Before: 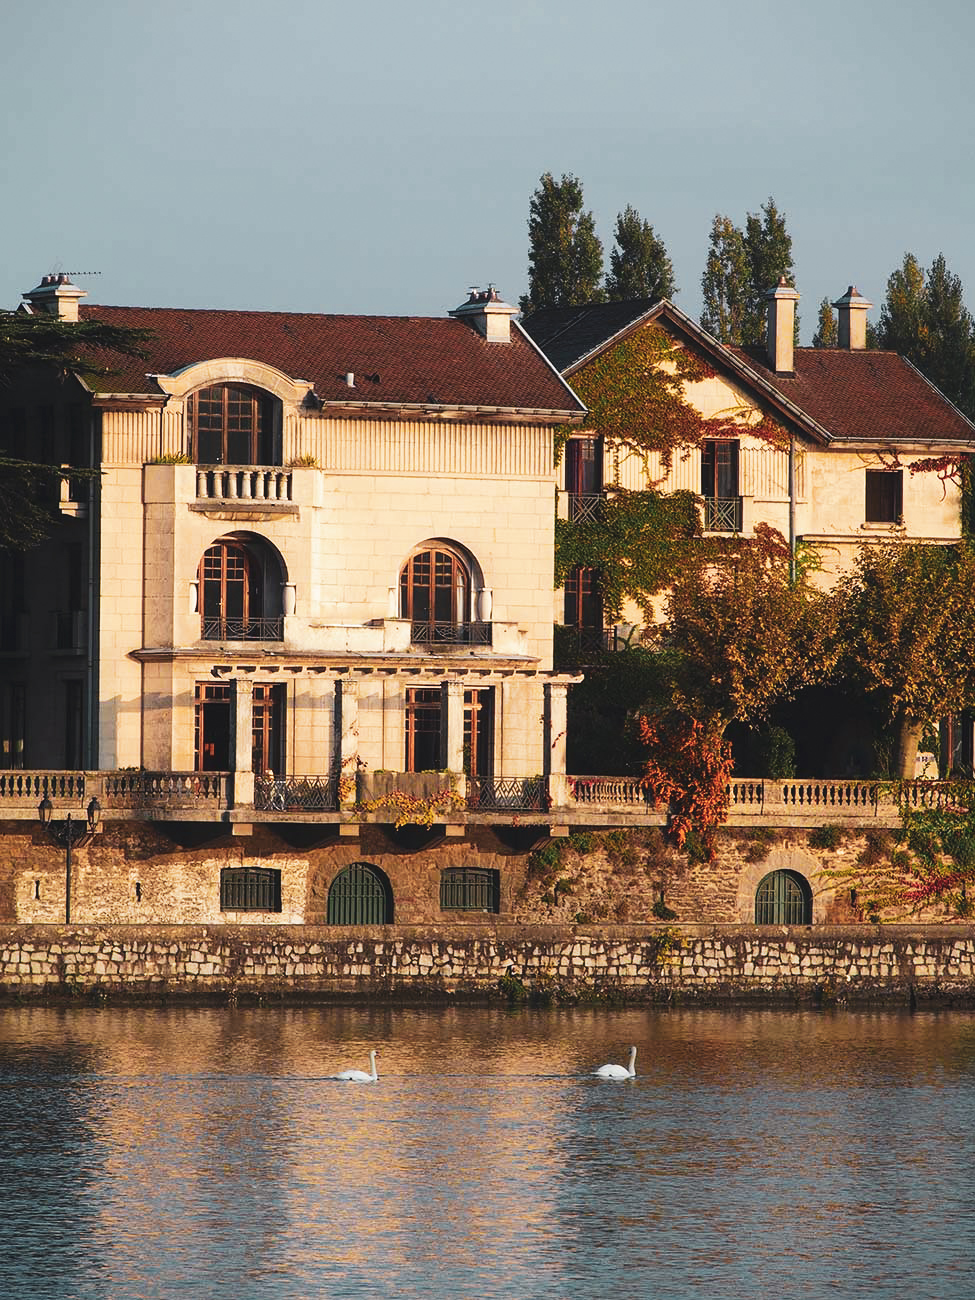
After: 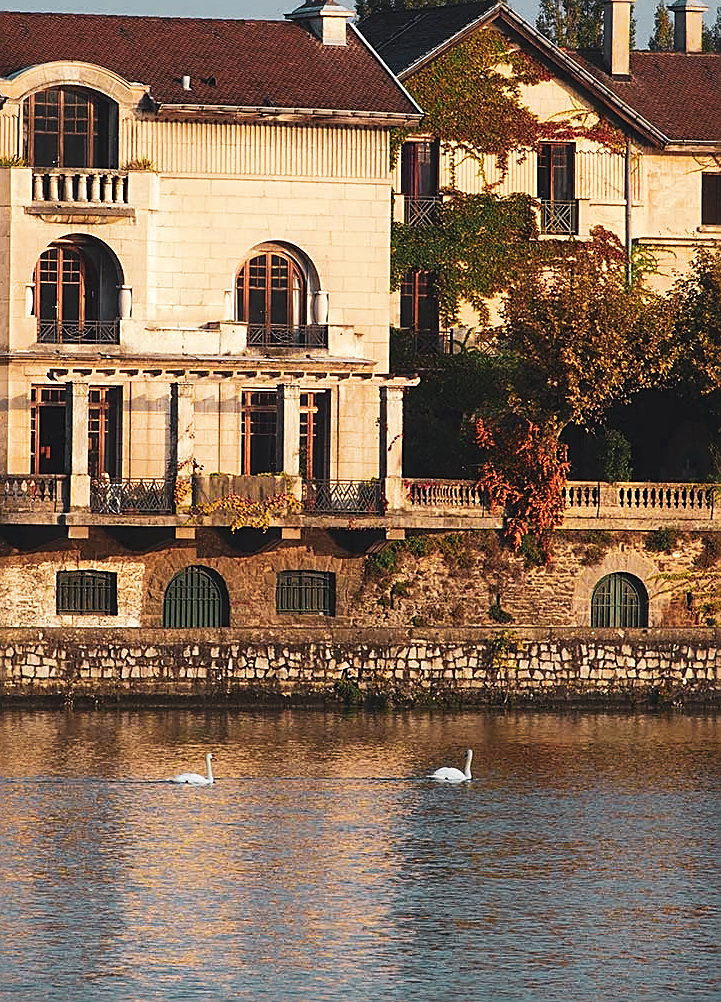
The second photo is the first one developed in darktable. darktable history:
sharpen: on, module defaults
crop: left 16.871%, top 22.857%, right 9.116%
local contrast: highlights 100%, shadows 100%, detail 120%, midtone range 0.2
